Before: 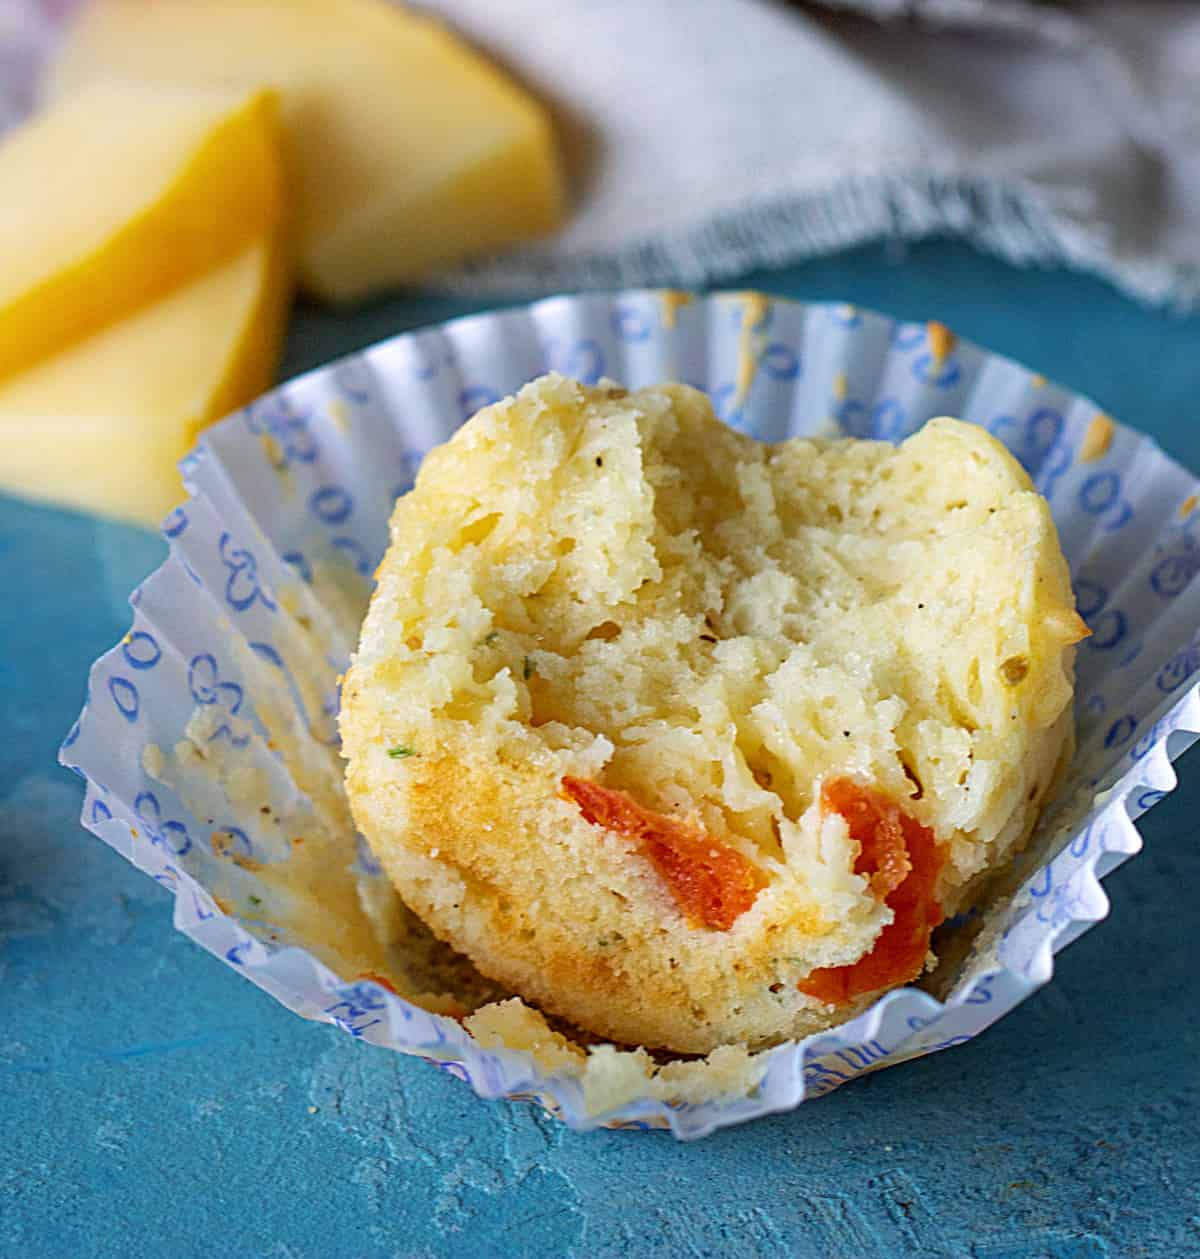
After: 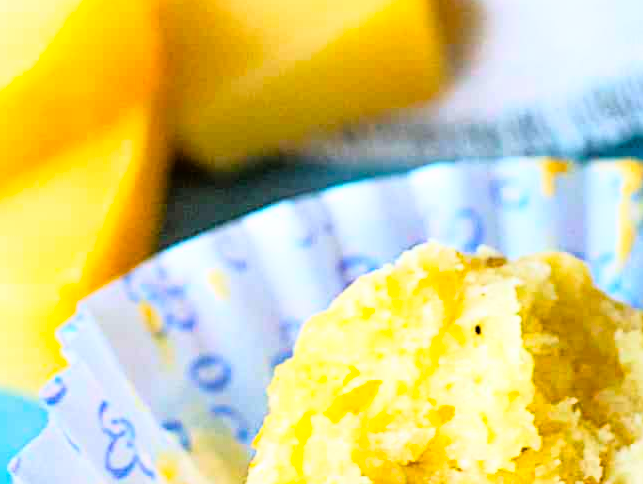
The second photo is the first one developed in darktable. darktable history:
color balance rgb: perceptual saturation grading › global saturation 29.693%, global vibrance 19.706%
crop: left 10.145%, top 10.523%, right 36.201%, bottom 50.968%
base curve: curves: ch0 [(0, 0) (0.012, 0.01) (0.073, 0.168) (0.31, 0.711) (0.645, 0.957) (1, 1)]
